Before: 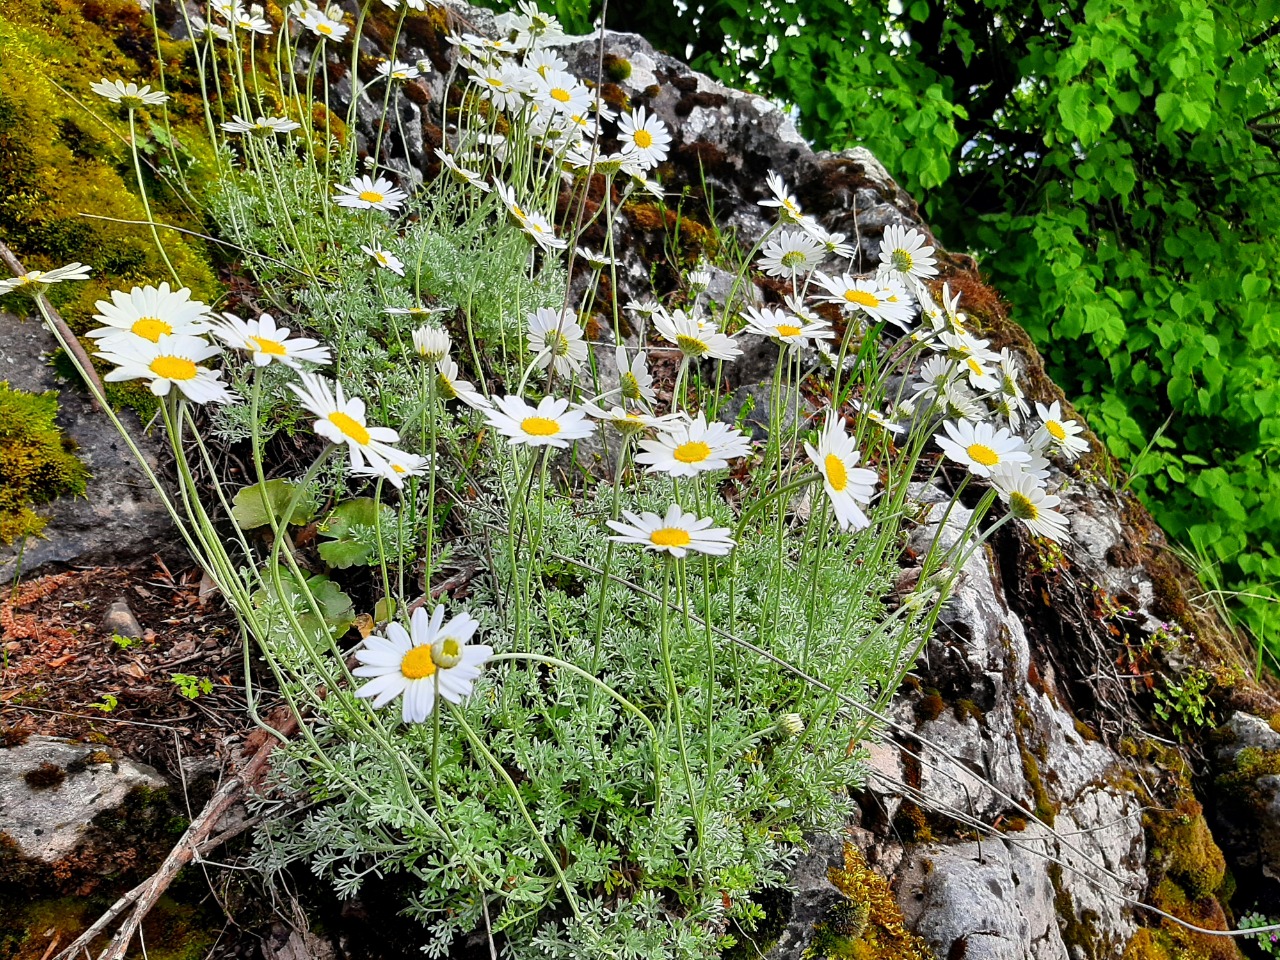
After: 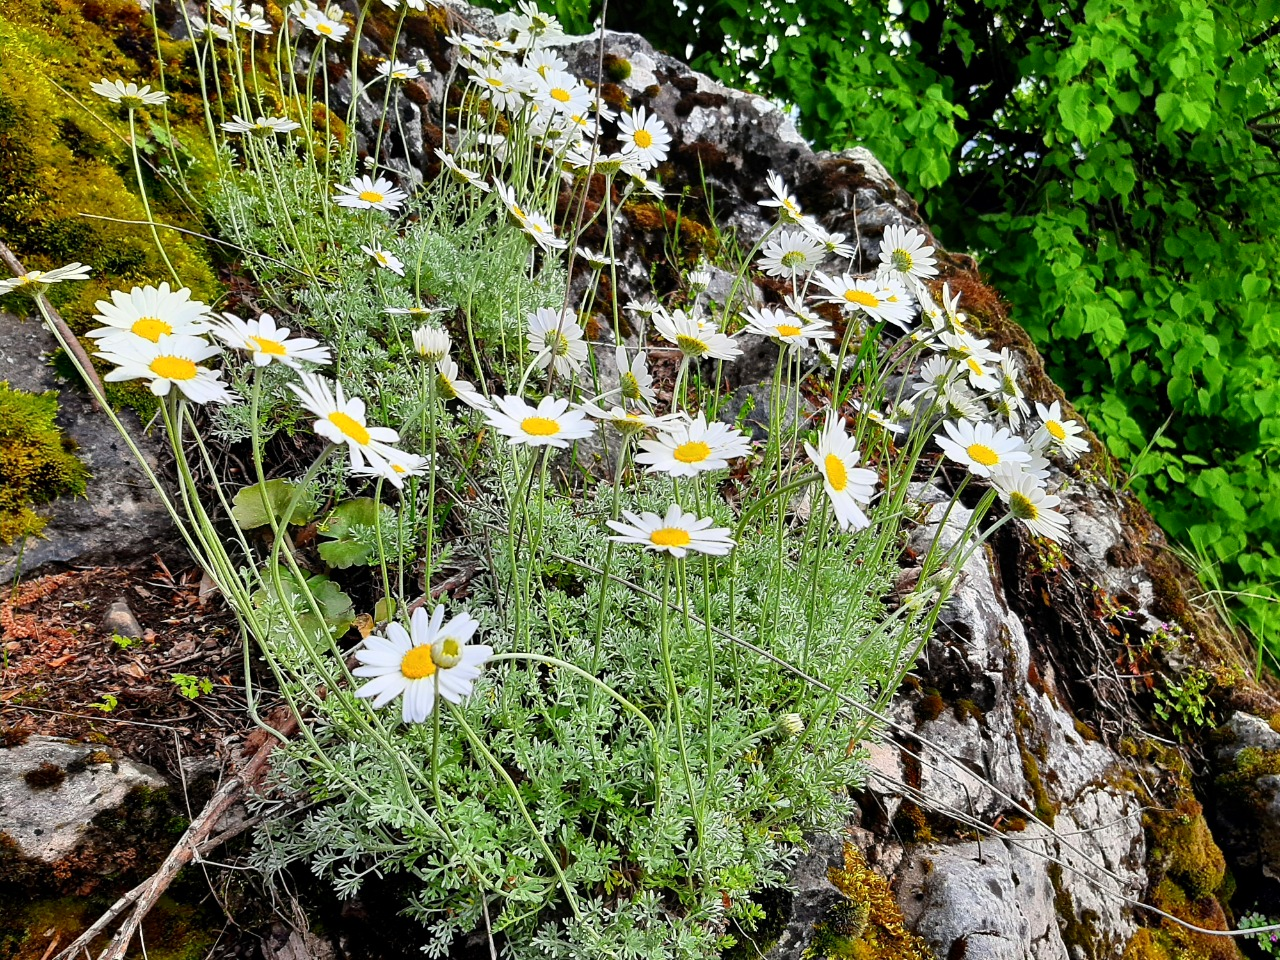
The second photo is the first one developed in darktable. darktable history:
contrast brightness saturation: contrast 0.096, brightness 0.011, saturation 0.016
